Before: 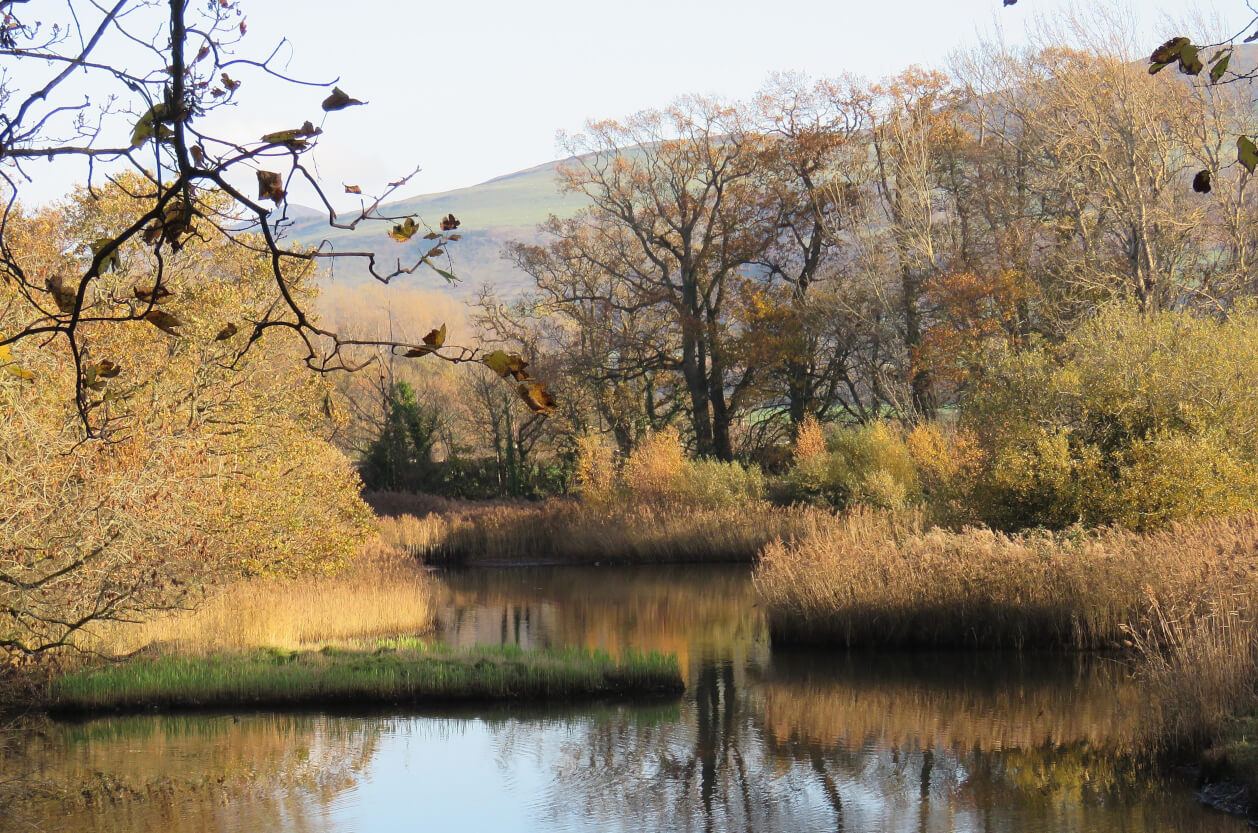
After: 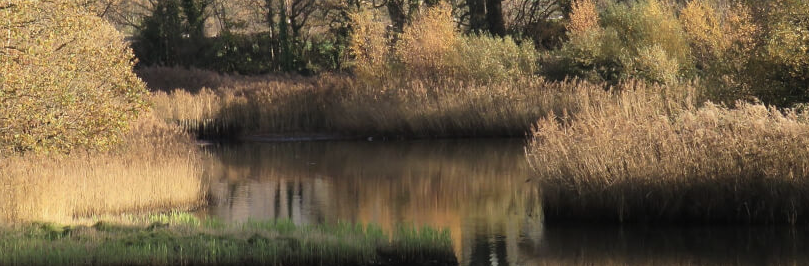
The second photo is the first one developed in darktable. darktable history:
contrast brightness saturation: contrast 0.06, brightness -0.01, saturation -0.23
crop: left 18.091%, top 51.13%, right 17.525%, bottom 16.85%
